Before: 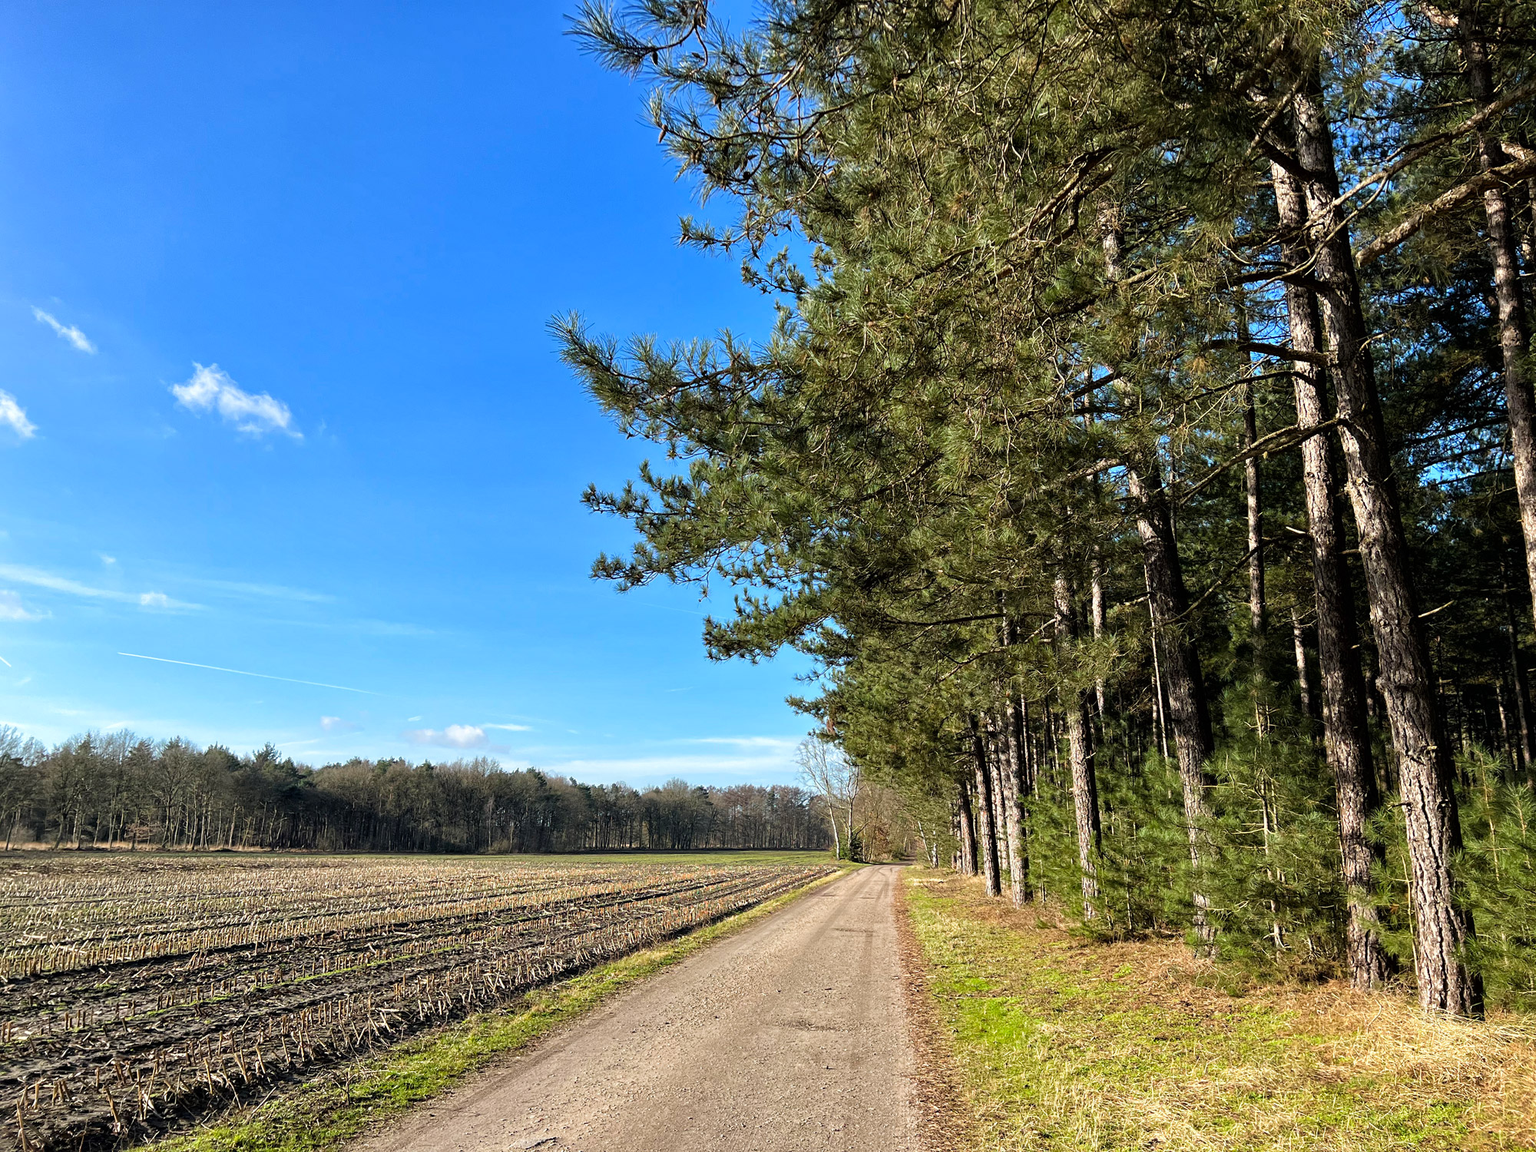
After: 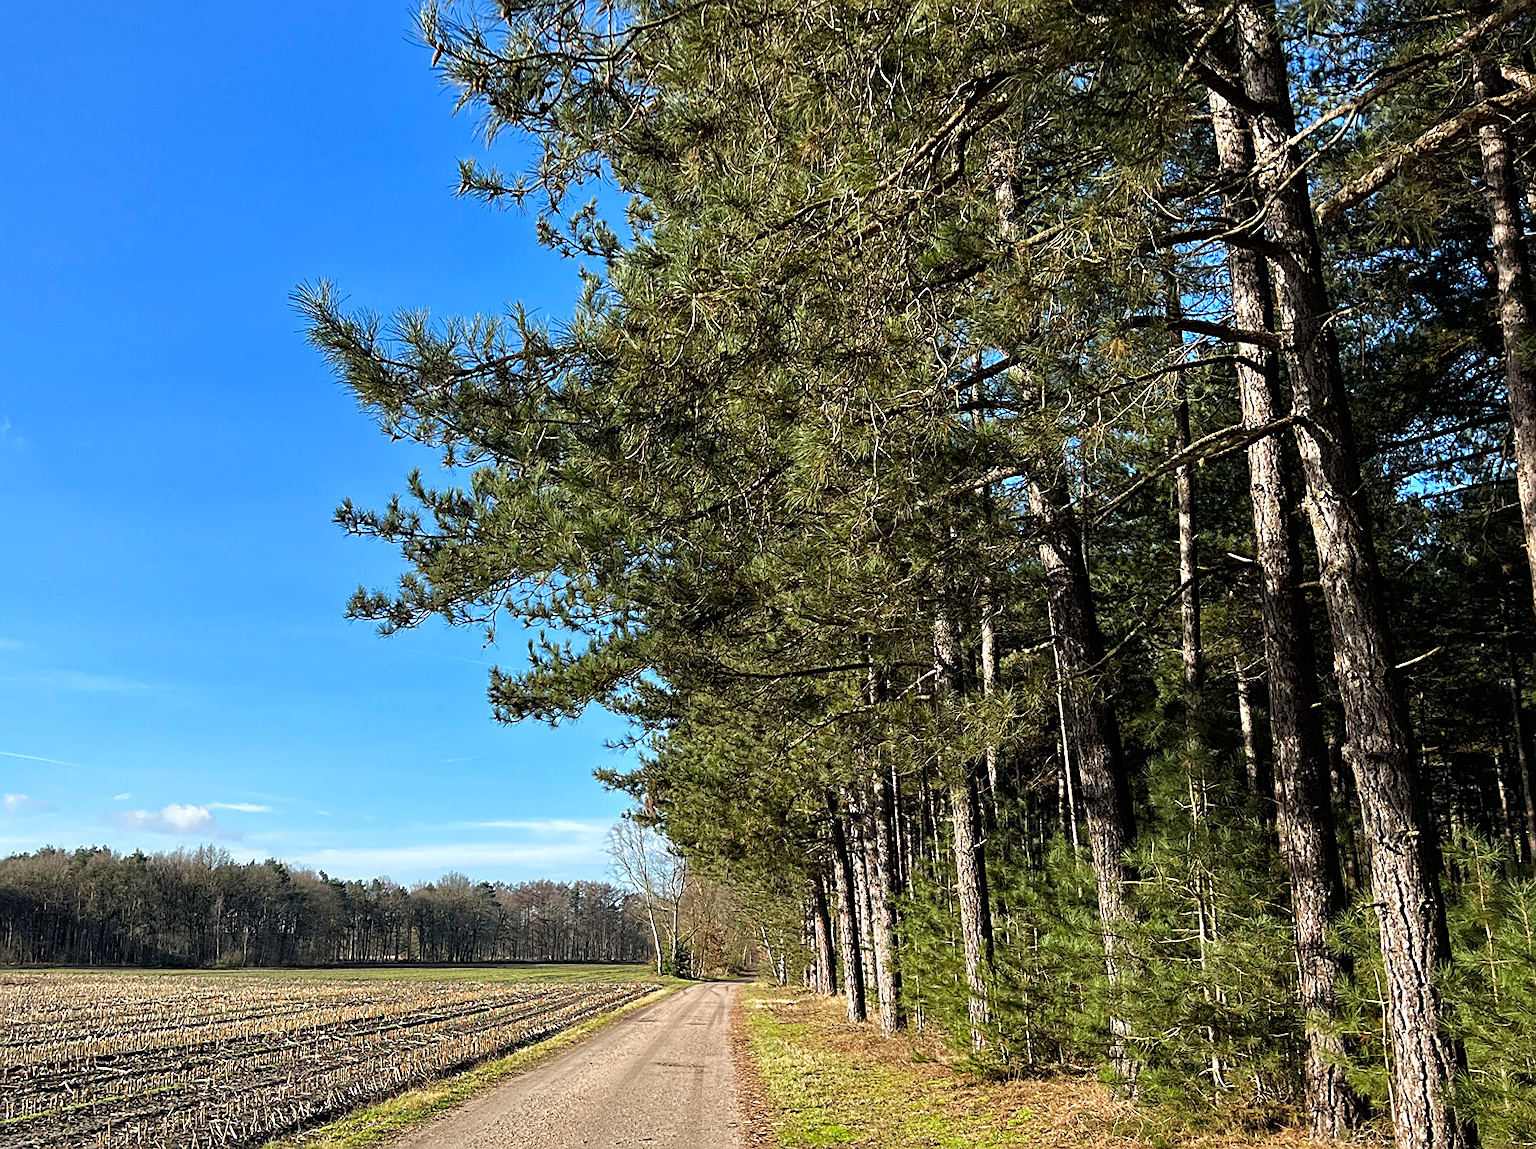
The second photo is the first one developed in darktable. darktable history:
crop and rotate: left 20.74%, top 7.912%, right 0.375%, bottom 13.378%
sharpen: on, module defaults
